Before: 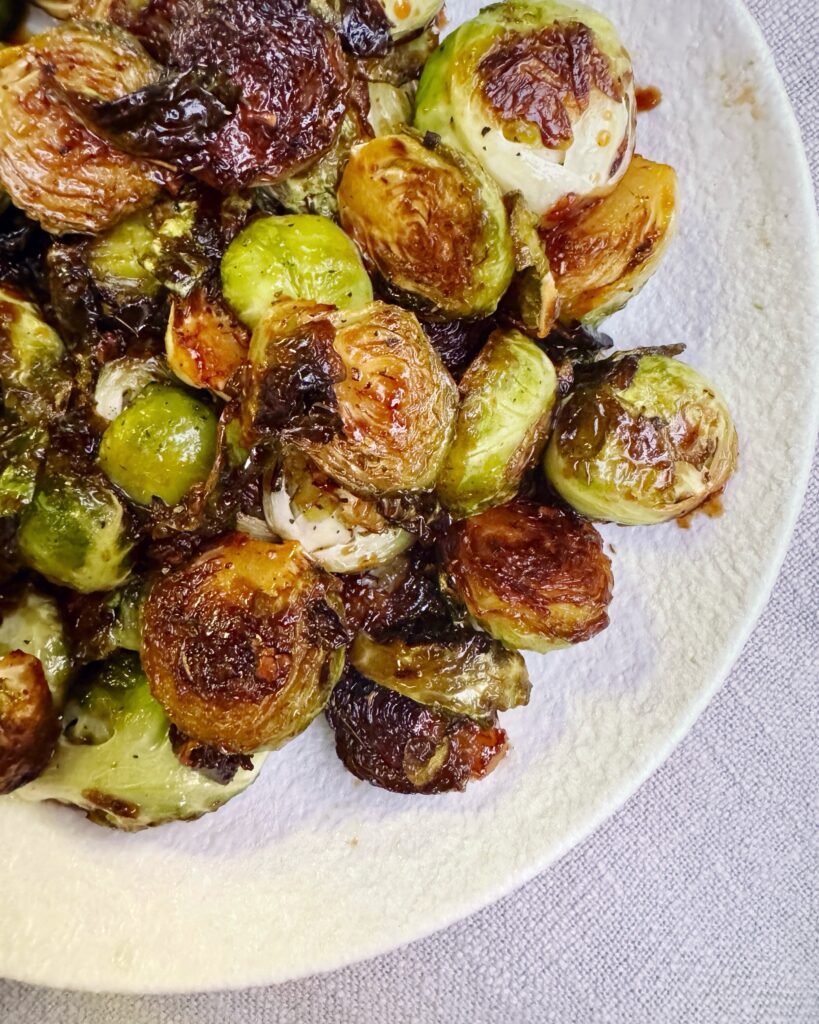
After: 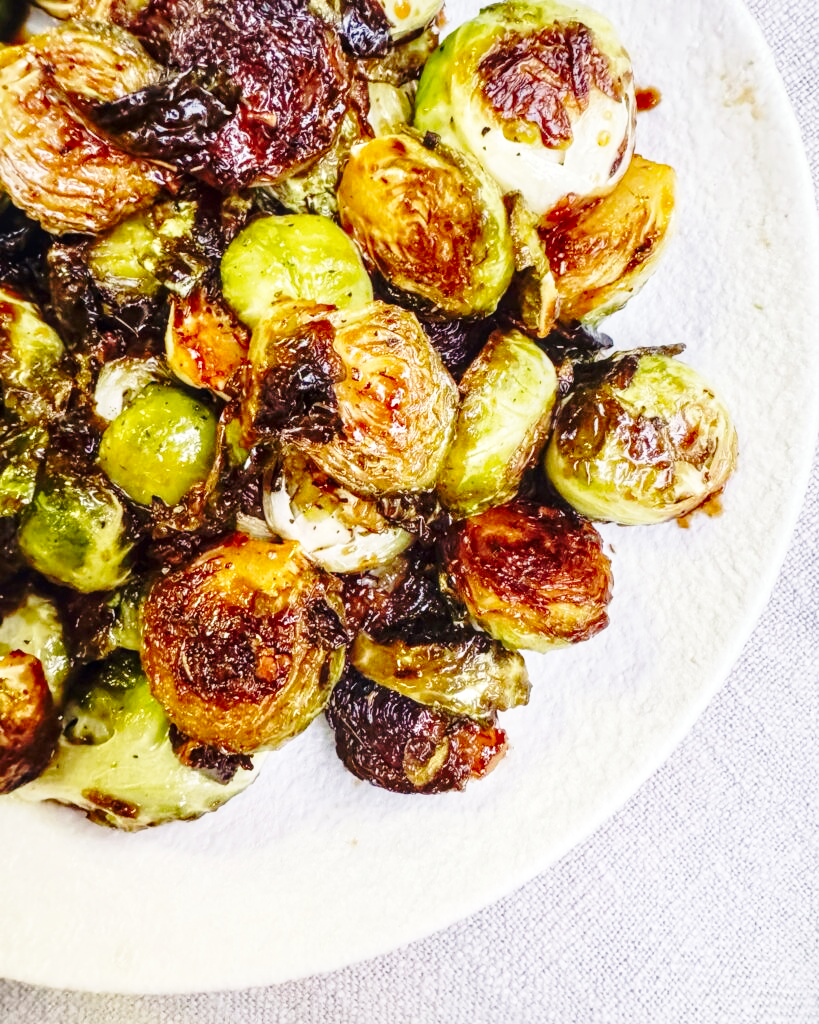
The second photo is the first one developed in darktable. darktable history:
base curve: curves: ch0 [(0, 0) (0.032, 0.037) (0.105, 0.228) (0.435, 0.76) (0.856, 0.983) (1, 1)], preserve colors none
local contrast: on, module defaults
